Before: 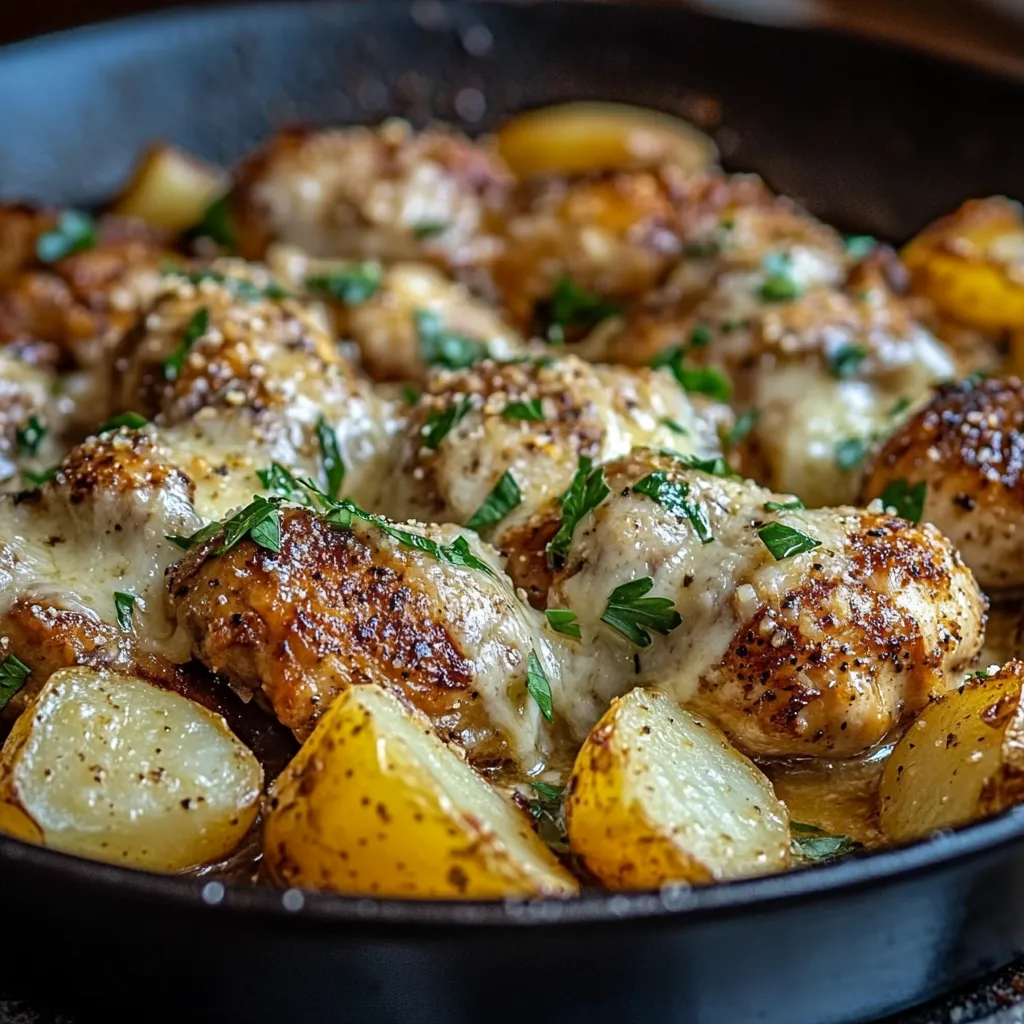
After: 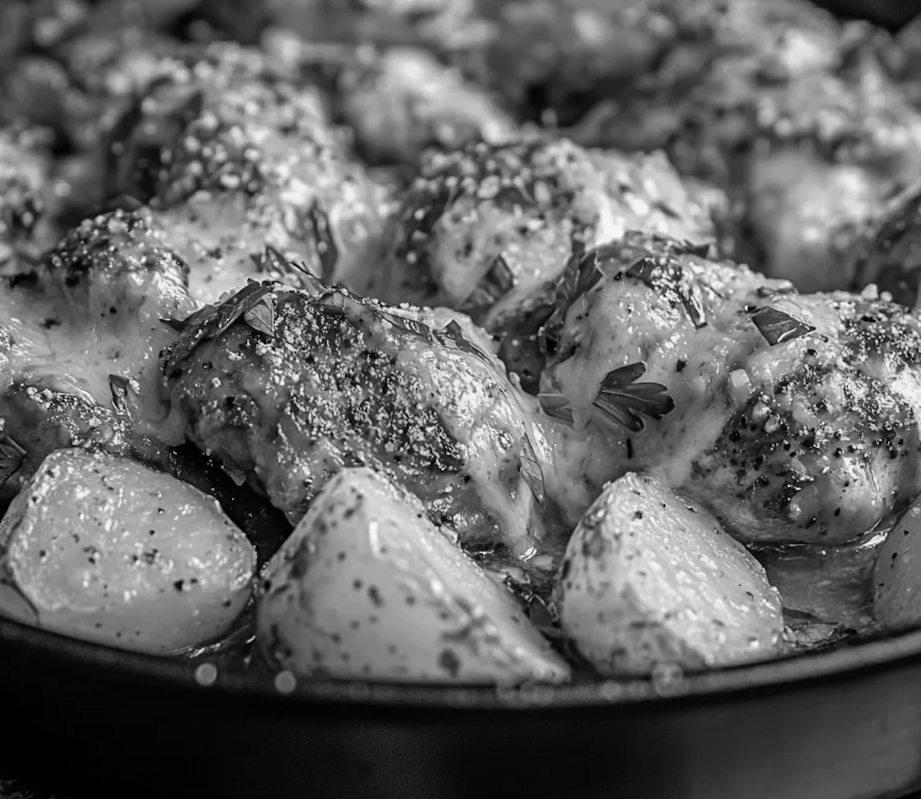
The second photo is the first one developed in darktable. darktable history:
rotate and perspective: rotation 0.192°, lens shift (horizontal) -0.015, crop left 0.005, crop right 0.996, crop top 0.006, crop bottom 0.99
crop: top 20.916%, right 9.437%, bottom 0.316%
shadows and highlights: radius 93.07, shadows -14.46, white point adjustment 0.23, highlights 31.48, compress 48.23%, highlights color adjustment 52.79%, soften with gaussian
monochrome: a 30.25, b 92.03
